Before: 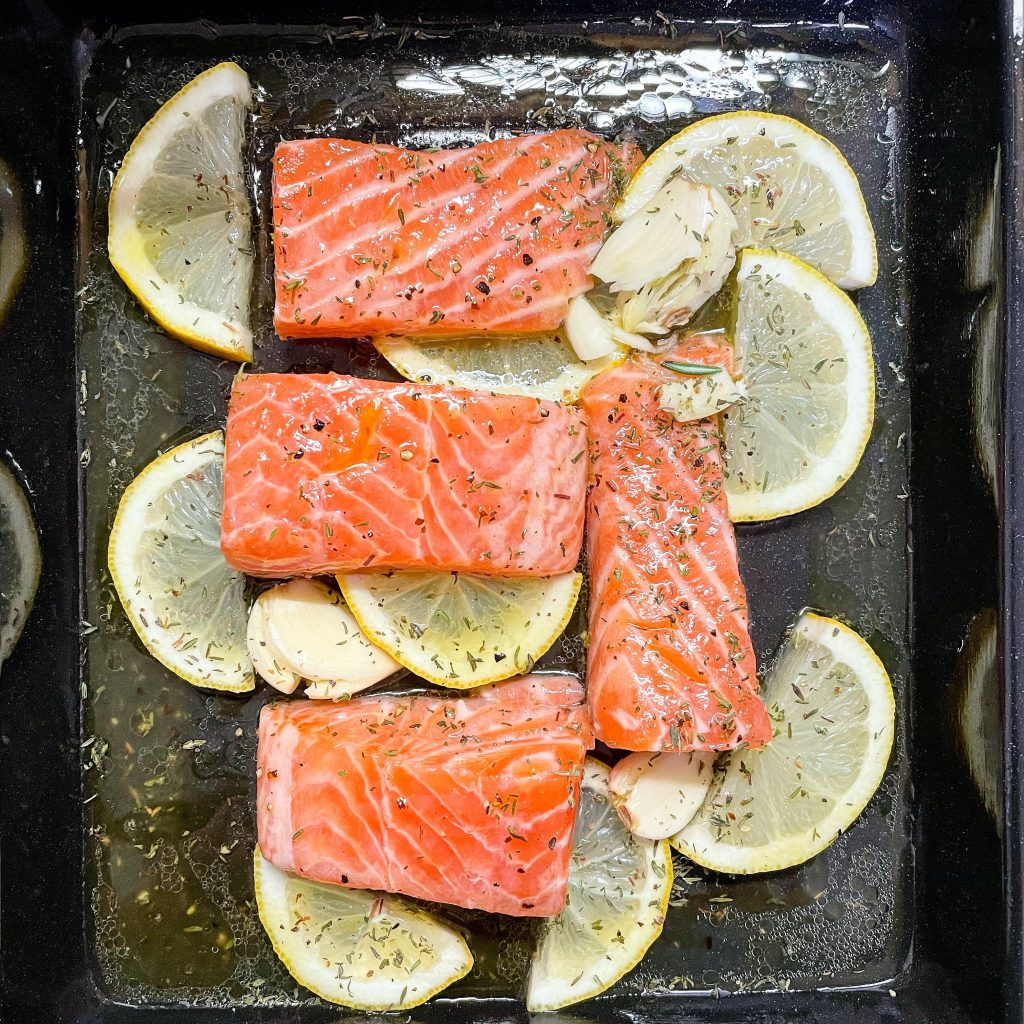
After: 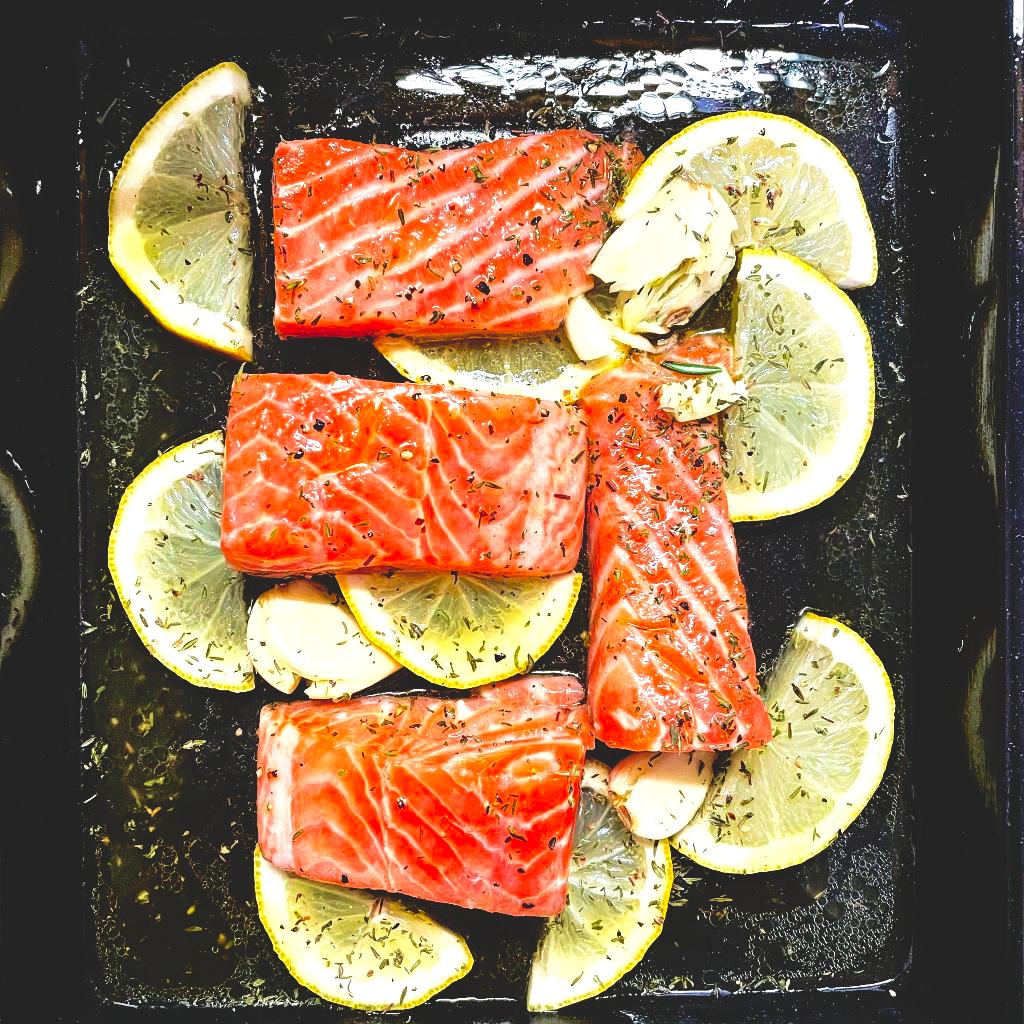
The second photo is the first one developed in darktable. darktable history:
base curve: curves: ch0 [(0, 0.02) (0.083, 0.036) (1, 1)], preserve colors none
contrast brightness saturation: contrast 0.035, saturation 0.069
velvia: strength 44.31%
tone equalizer: -8 EV -0.79 EV, -7 EV -0.729 EV, -6 EV -0.595 EV, -5 EV -0.366 EV, -3 EV 0.385 EV, -2 EV 0.6 EV, -1 EV 0.674 EV, +0 EV 0.73 EV, edges refinement/feathering 500, mask exposure compensation -1.57 EV, preserve details no
shadows and highlights: shadows -19.98, white point adjustment -1.94, highlights -34.86
